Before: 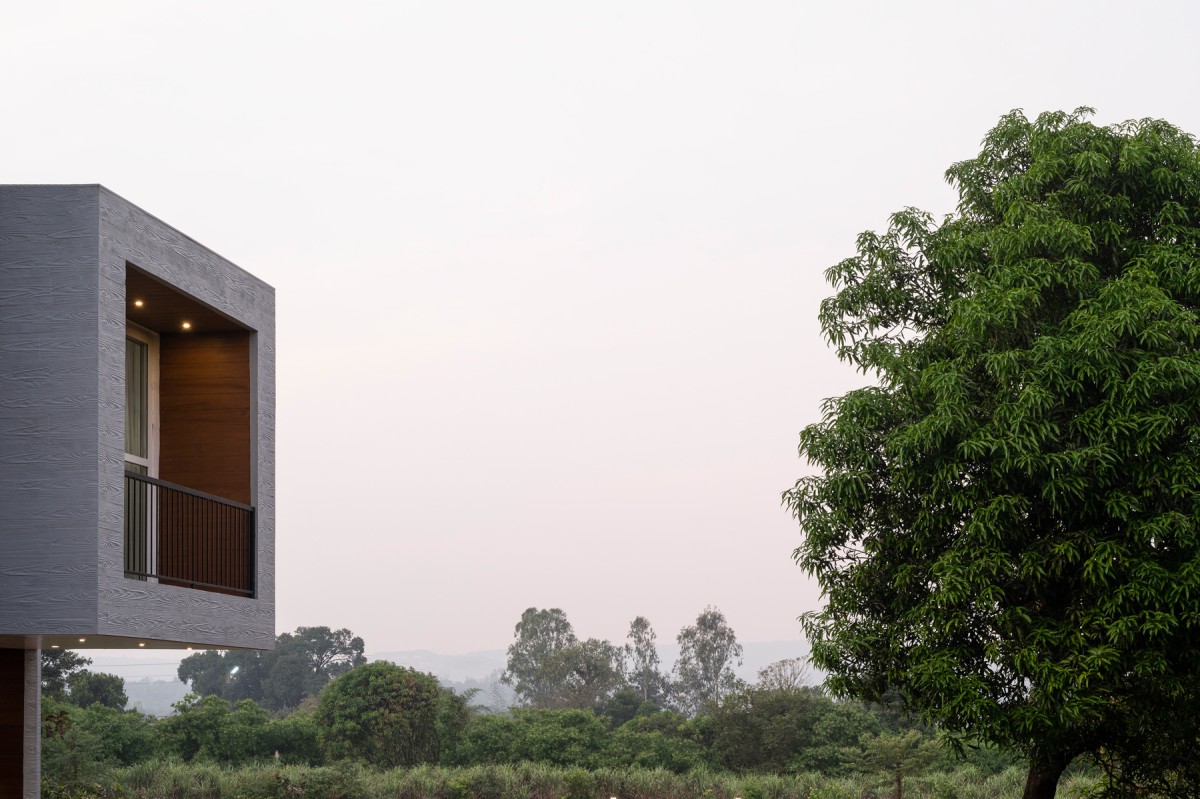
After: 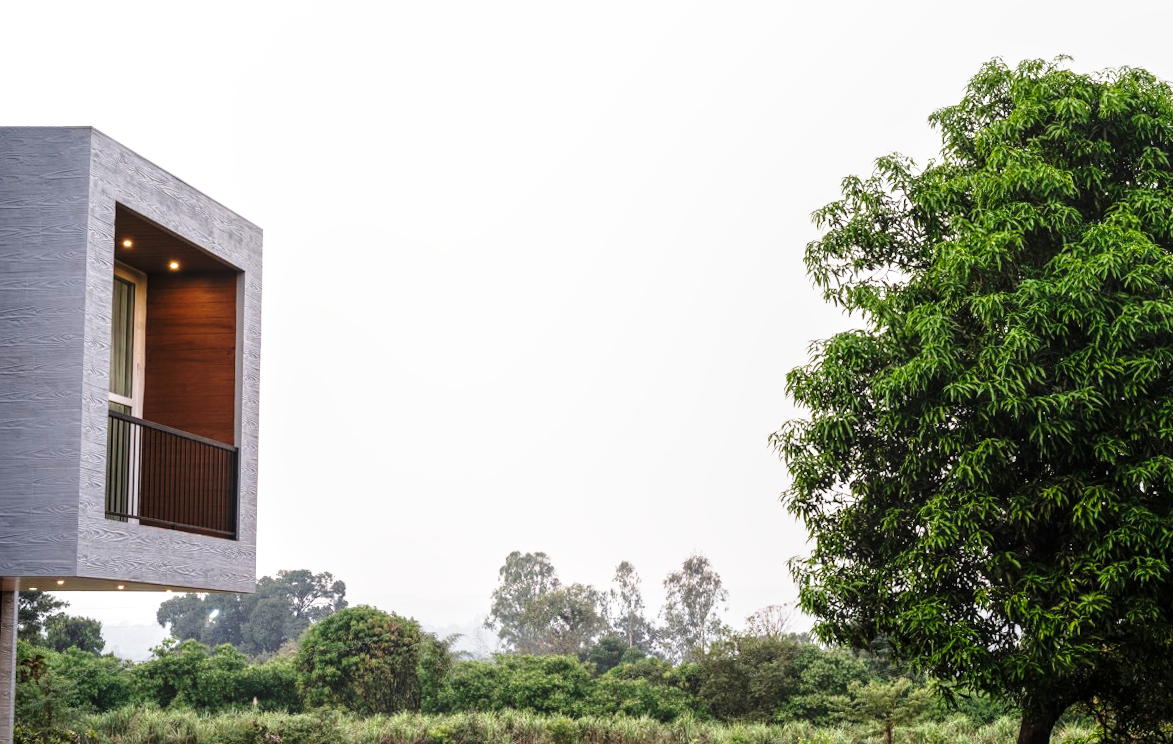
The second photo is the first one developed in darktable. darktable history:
crop and rotate: top 6.25%
rotate and perspective: rotation 0.226°, lens shift (vertical) -0.042, crop left 0.023, crop right 0.982, crop top 0.006, crop bottom 0.994
local contrast: on, module defaults
base curve: curves: ch0 [(0, 0) (0.026, 0.03) (0.109, 0.232) (0.351, 0.748) (0.669, 0.968) (1, 1)], preserve colors none
